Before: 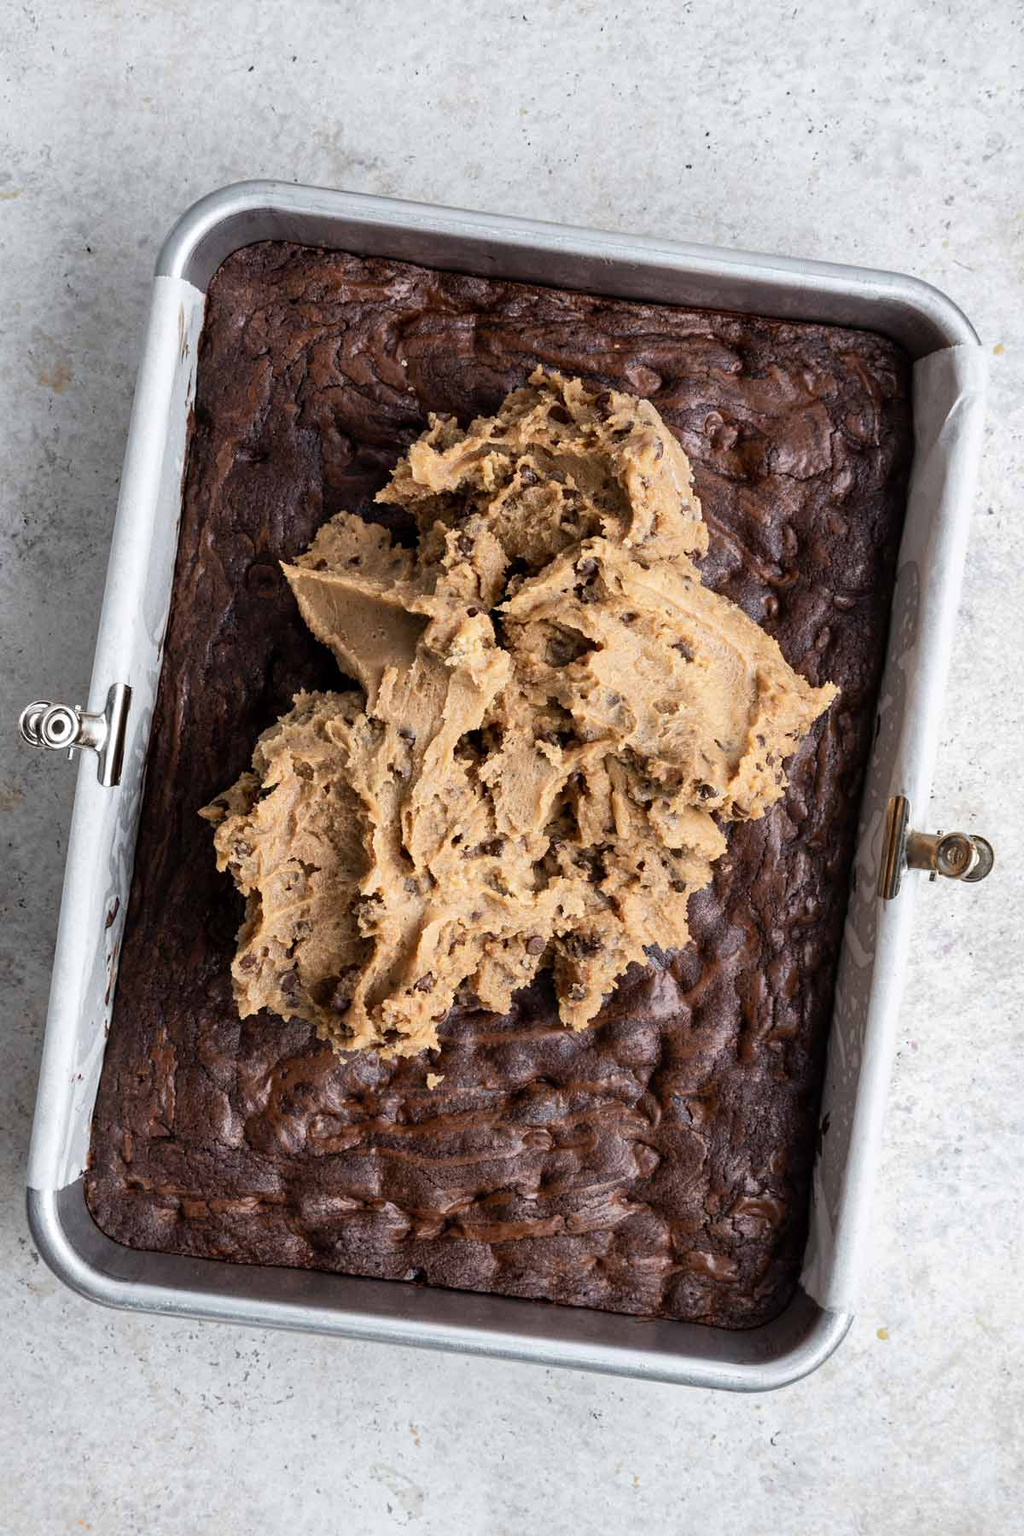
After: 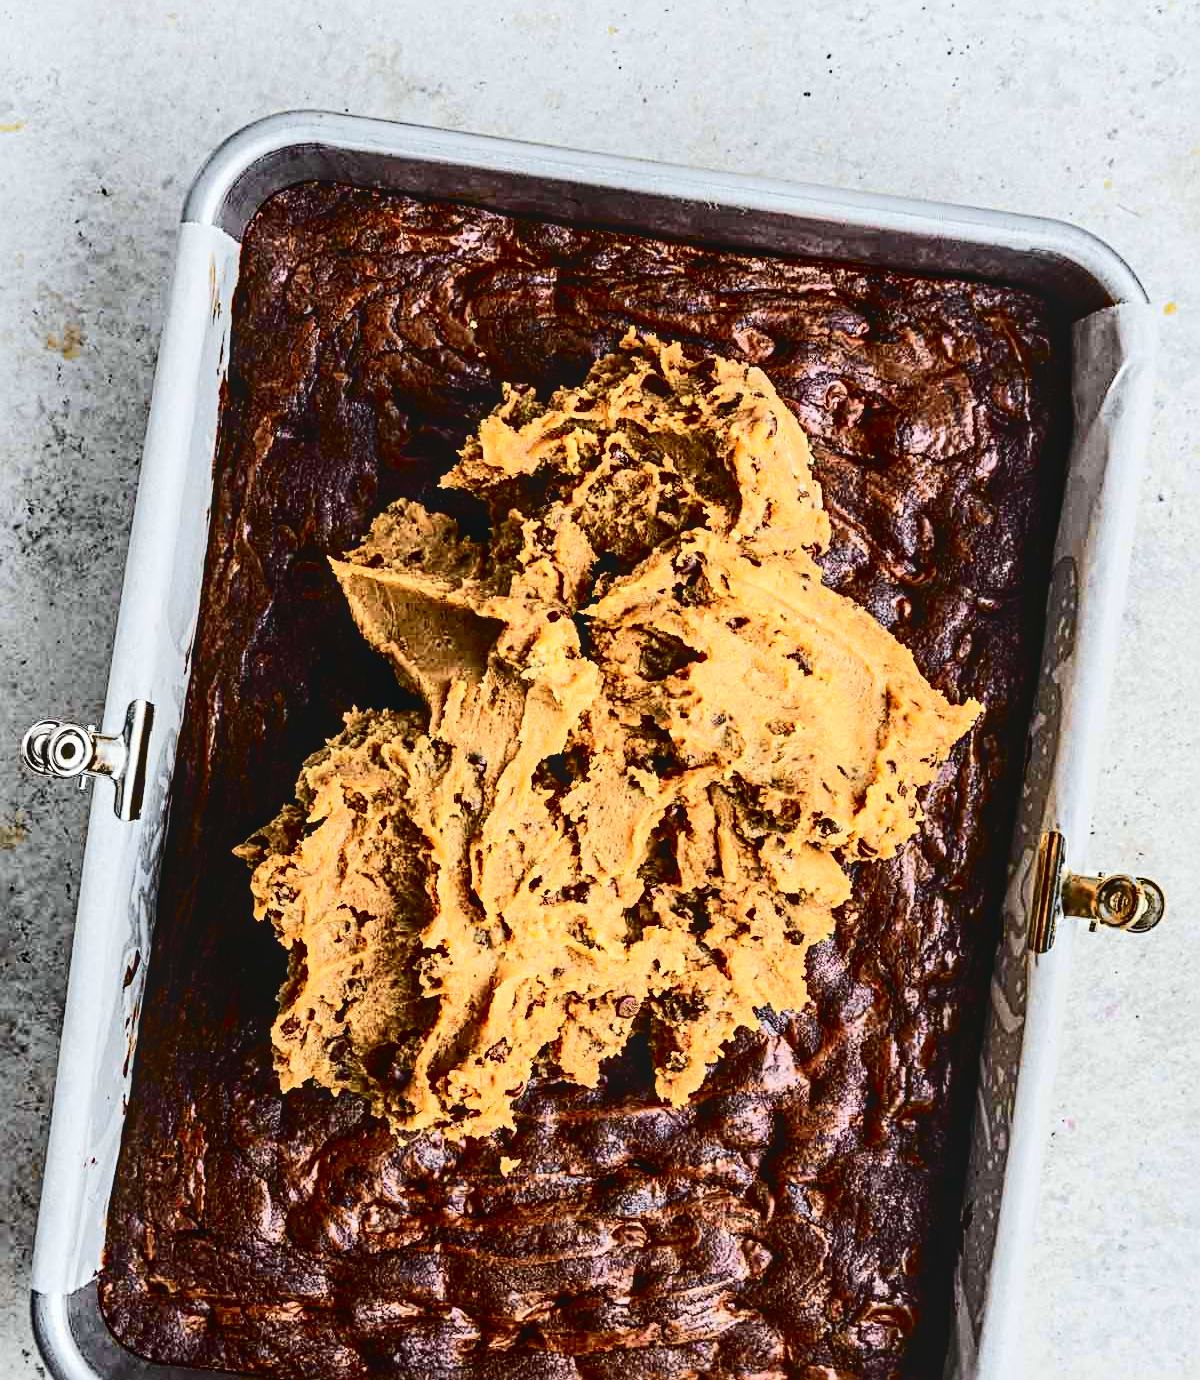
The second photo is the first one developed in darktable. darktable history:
local contrast: on, module defaults
crop: top 5.667%, bottom 17.637%
sharpen: radius 4
contrast brightness saturation: contrast 0.16, saturation 0.32
tone curve: curves: ch0 [(0, 0.03) (0.113, 0.087) (0.207, 0.184) (0.515, 0.612) (0.712, 0.793) (1, 0.946)]; ch1 [(0, 0) (0.172, 0.123) (0.317, 0.279) (0.414, 0.382) (0.476, 0.479) (0.505, 0.498) (0.534, 0.534) (0.621, 0.65) (0.709, 0.764) (1, 1)]; ch2 [(0, 0) (0.411, 0.424) (0.505, 0.505) (0.521, 0.524) (0.537, 0.57) (0.65, 0.699) (1, 1)], color space Lab, independent channels, preserve colors none
exposure: black level correction 0.005, exposure 0.014 EV, compensate highlight preservation false
tone equalizer: -8 EV -0.417 EV, -7 EV -0.389 EV, -6 EV -0.333 EV, -5 EV -0.222 EV, -3 EV 0.222 EV, -2 EV 0.333 EV, -1 EV 0.389 EV, +0 EV 0.417 EV, edges refinement/feathering 500, mask exposure compensation -1.57 EV, preserve details no
